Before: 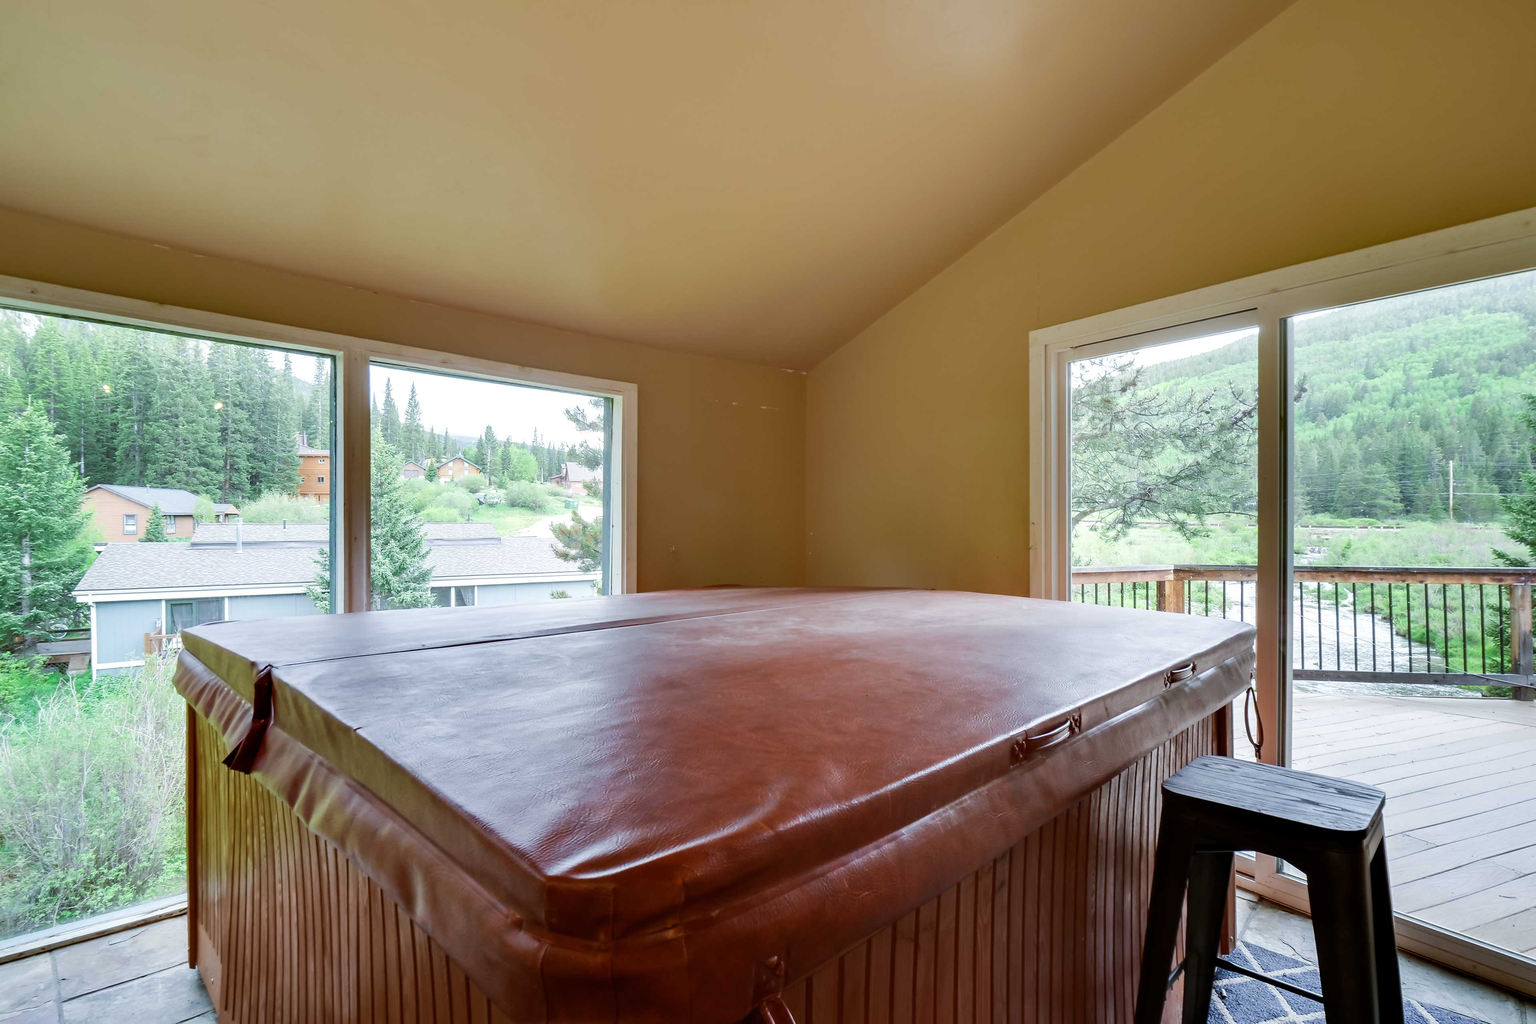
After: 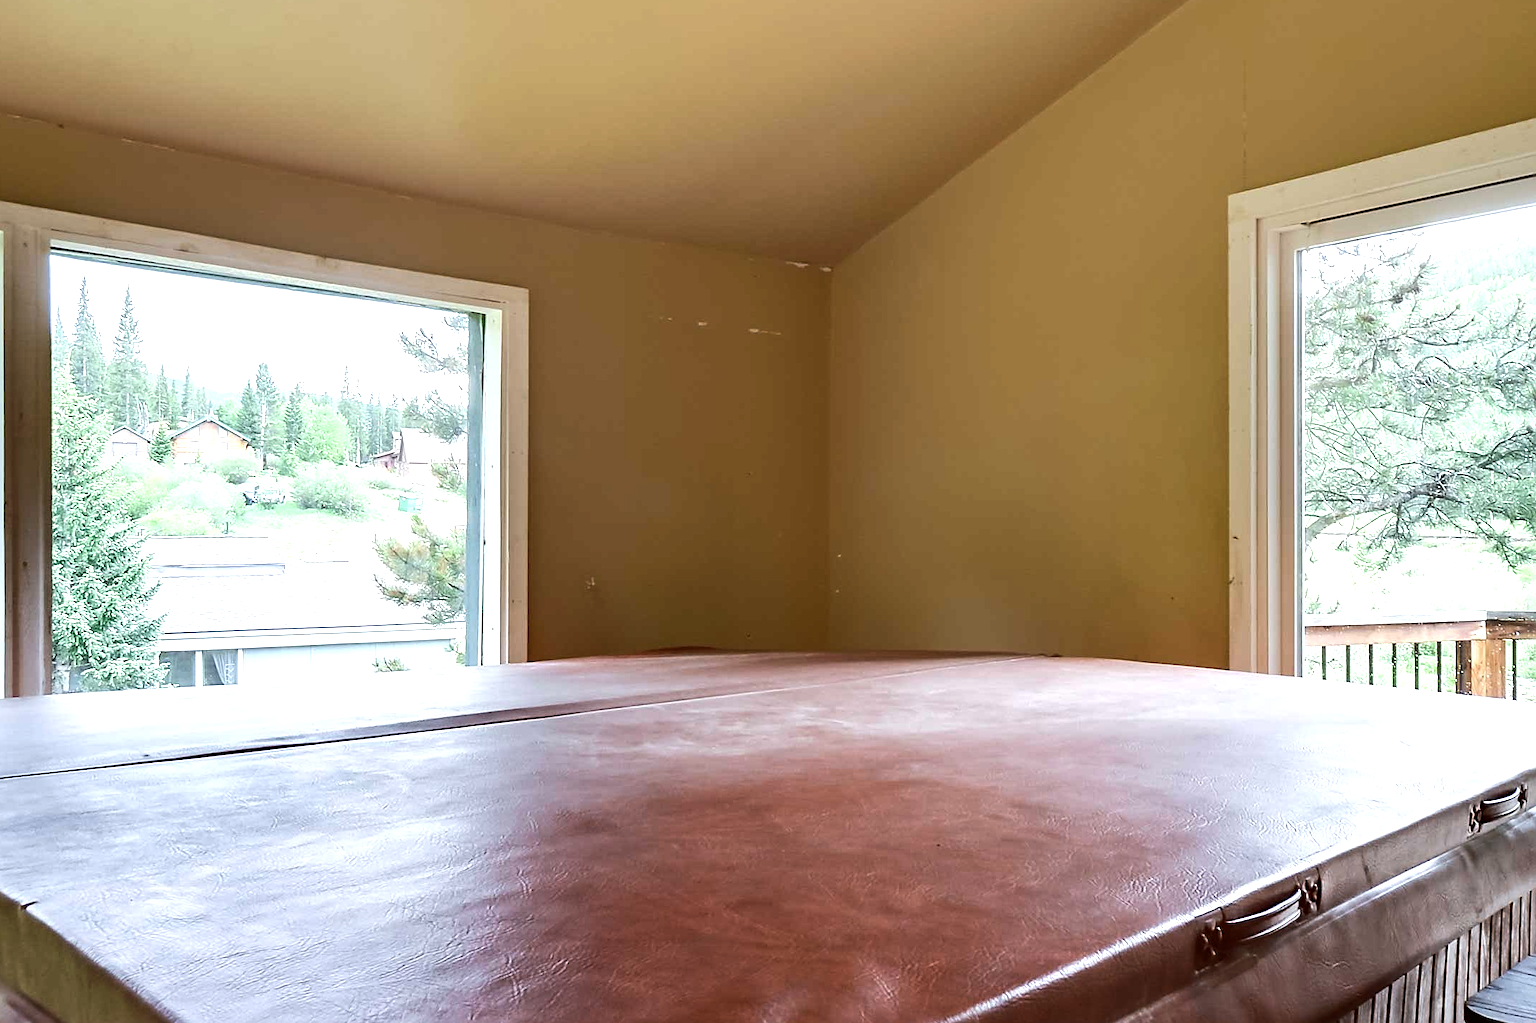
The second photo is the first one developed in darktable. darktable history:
sharpen: on, module defaults
crop and rotate: left 22.25%, top 21.745%, right 21.738%, bottom 22.303%
tone equalizer: -8 EV -0.781 EV, -7 EV -0.708 EV, -6 EV -0.604 EV, -5 EV -0.417 EV, -3 EV 0.401 EV, -2 EV 0.6 EV, -1 EV 0.699 EV, +0 EV 0.761 EV, edges refinement/feathering 500, mask exposure compensation -1.57 EV, preserve details no
